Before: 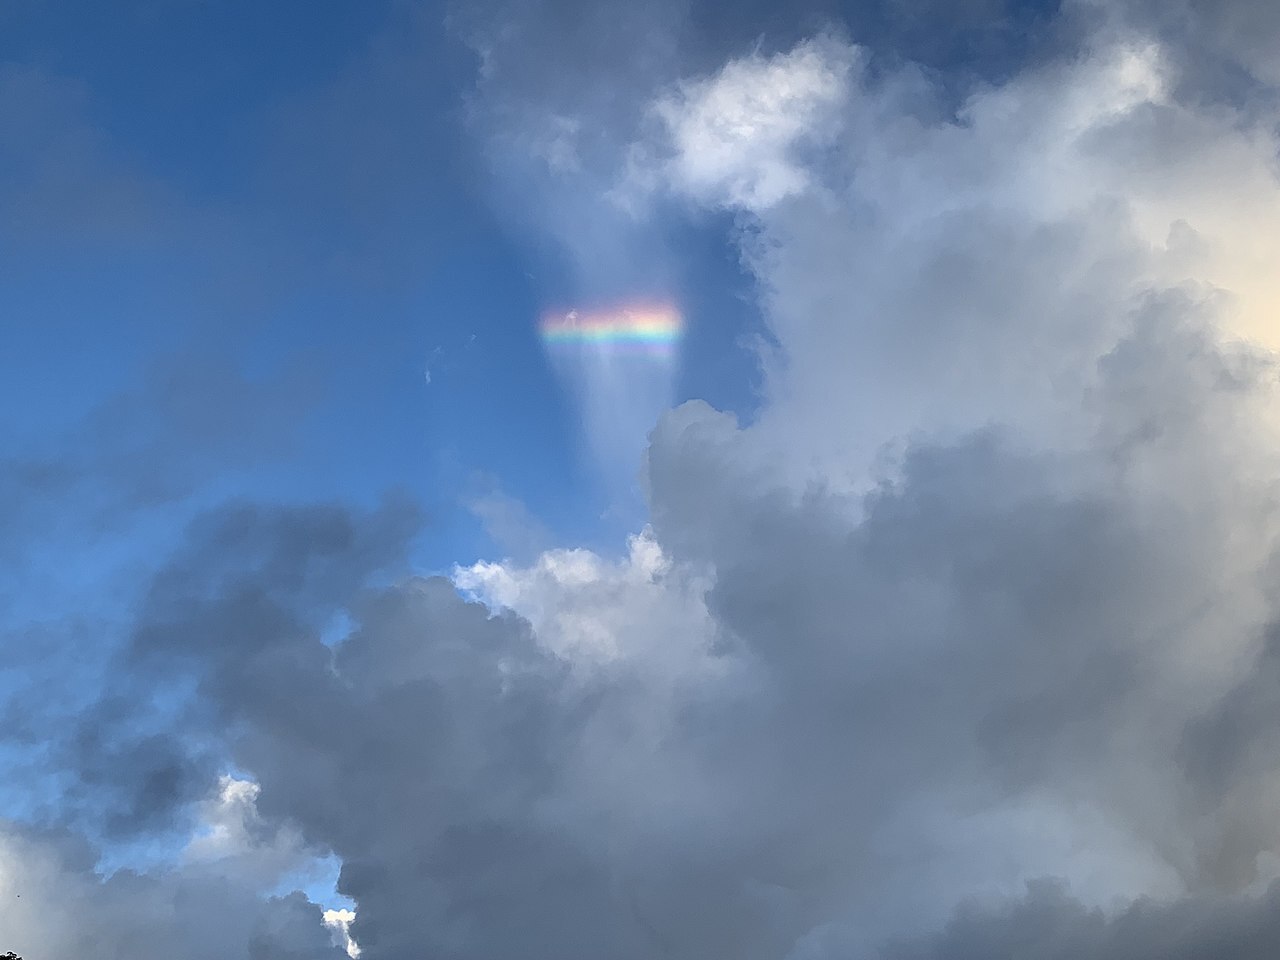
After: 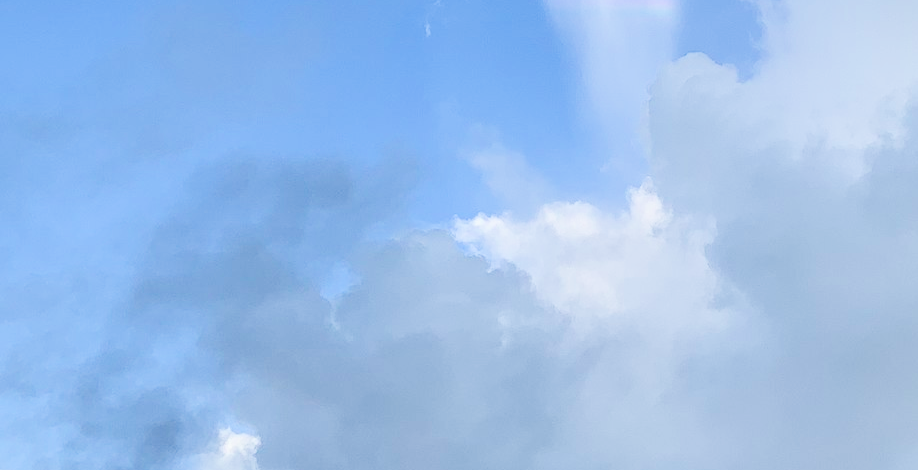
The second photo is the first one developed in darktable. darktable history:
filmic rgb: black relative exposure -7.5 EV, white relative exposure 4.99 EV, hardness 3.33, contrast 1.298
exposure: exposure 1.475 EV, compensate exposure bias true, compensate highlight preservation false
crop: top 36.156%, right 28.245%, bottom 14.805%
